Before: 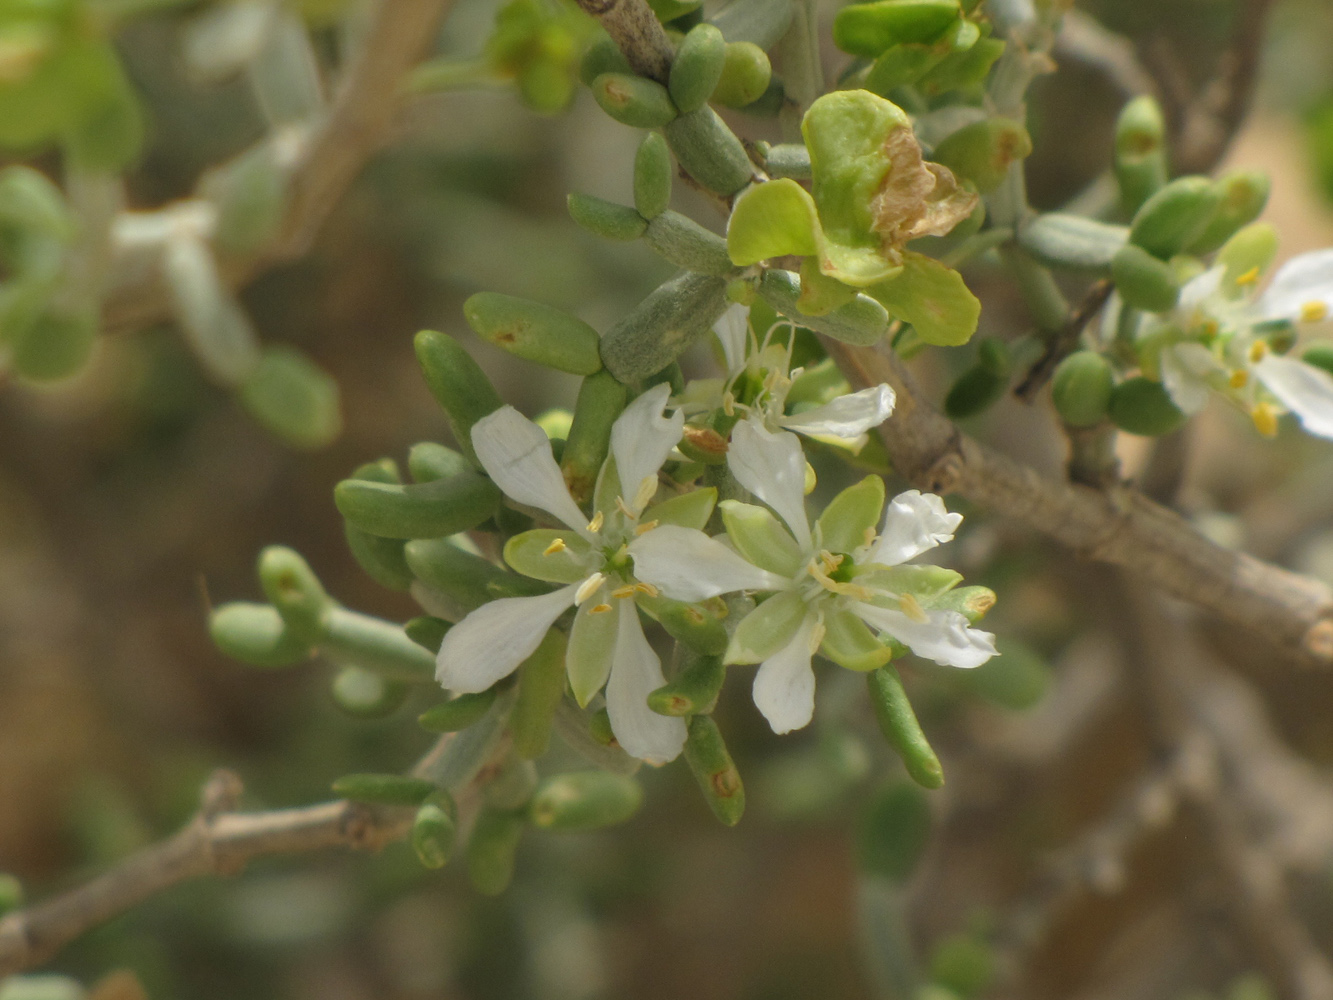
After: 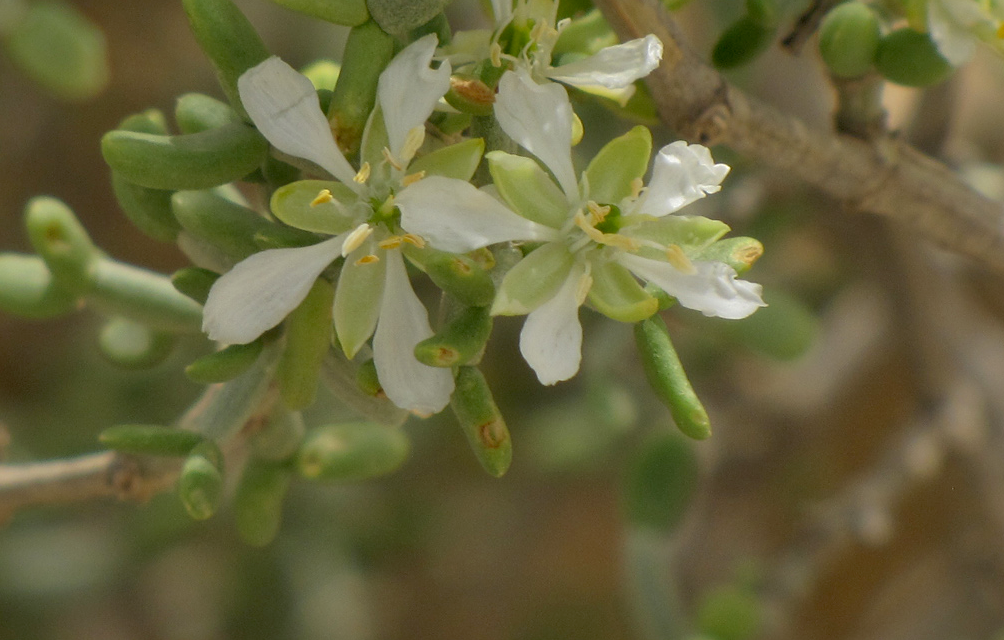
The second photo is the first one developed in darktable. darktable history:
crop and rotate: left 17.514%, top 34.958%, right 7.163%, bottom 1.017%
sharpen: amount 0.206
shadows and highlights: on, module defaults
exposure: black level correction 0.009, compensate highlight preservation false
